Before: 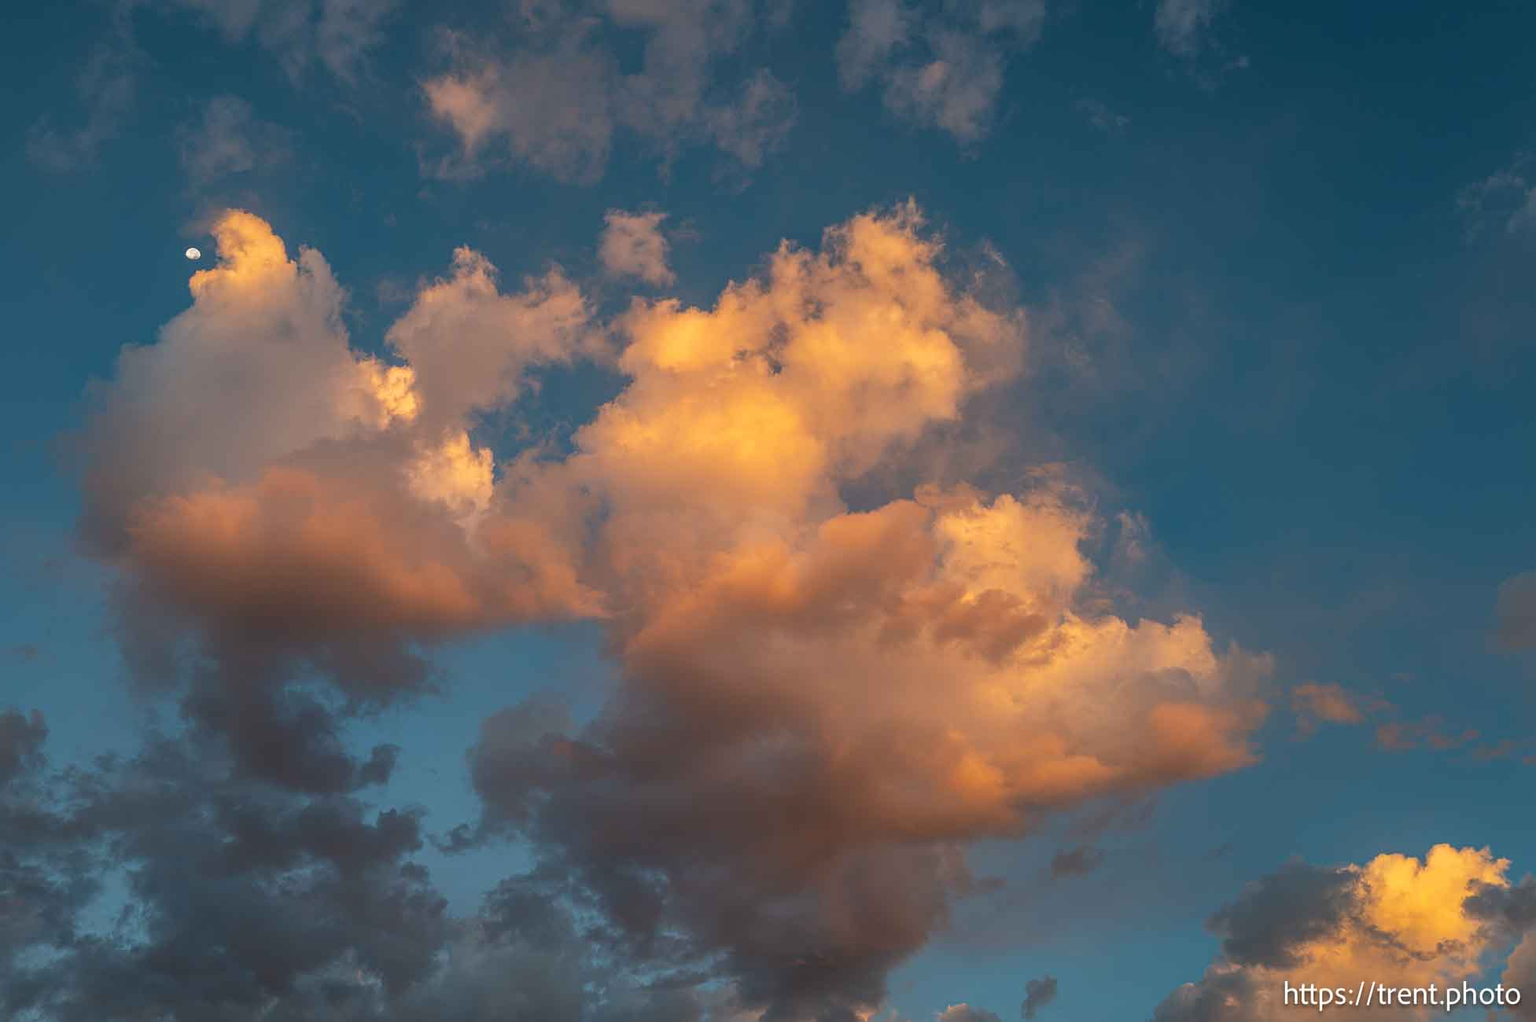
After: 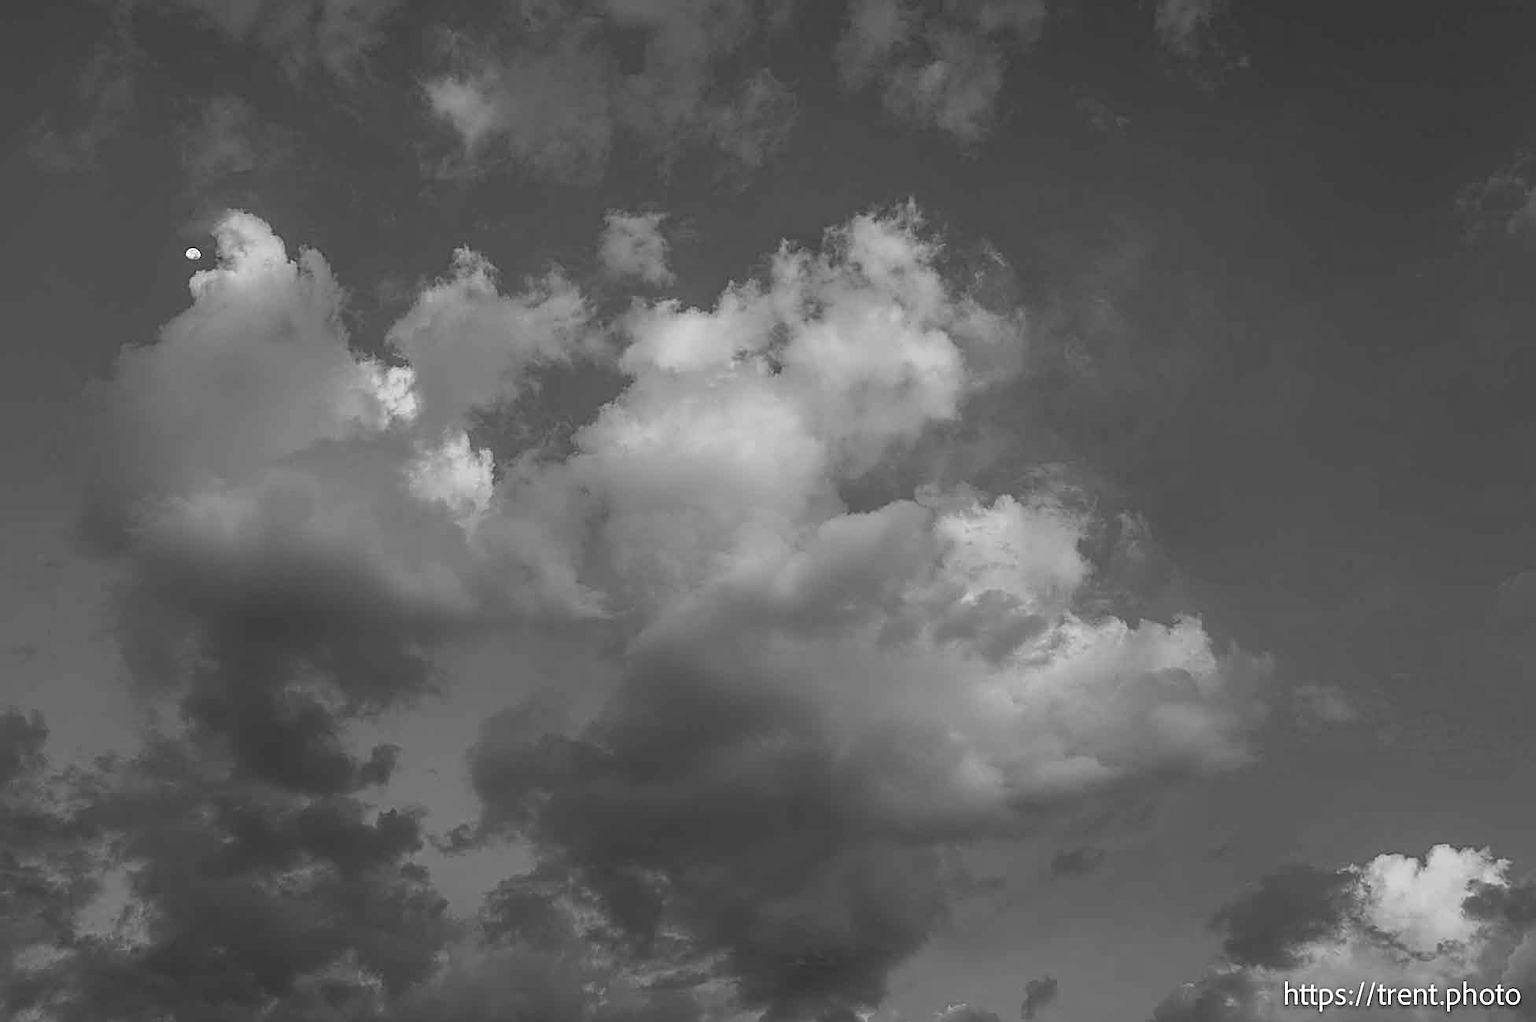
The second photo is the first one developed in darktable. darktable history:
monochrome: a 2.21, b -1.33, size 2.2
sharpen: on, module defaults
